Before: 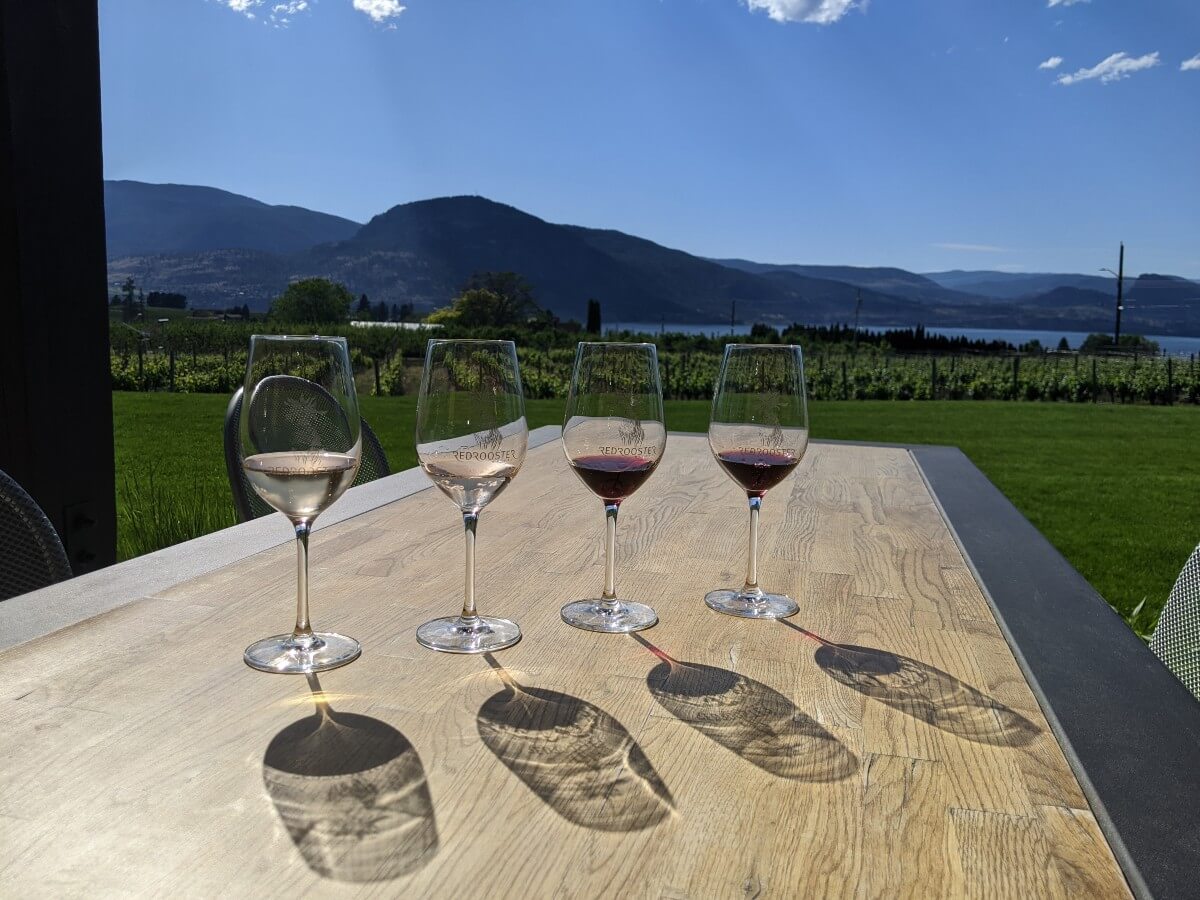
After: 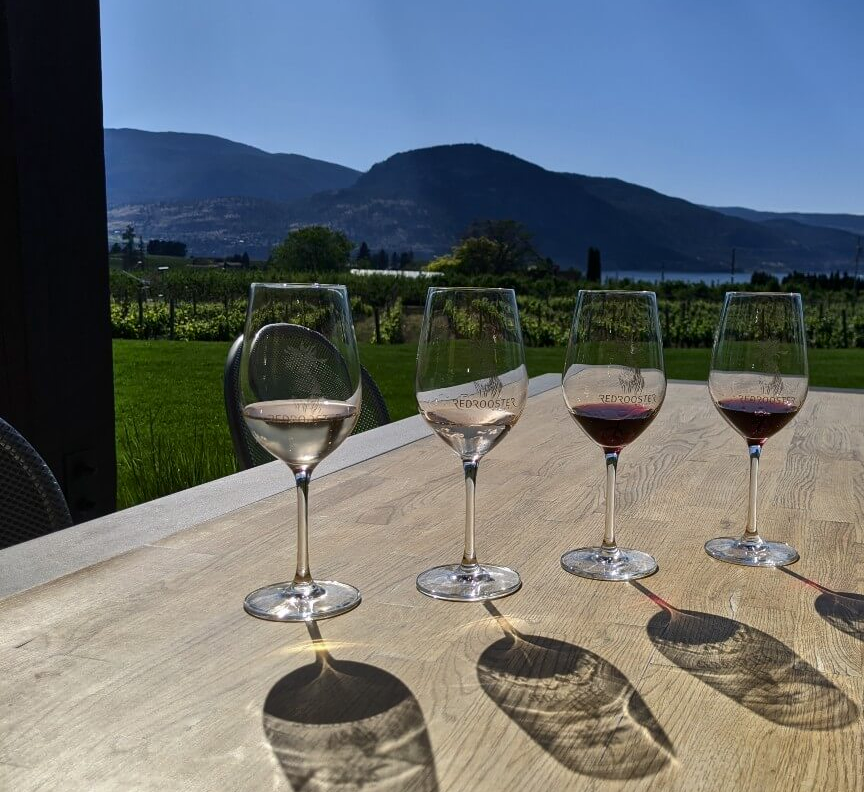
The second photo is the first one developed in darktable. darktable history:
contrast brightness saturation: brightness -0.09
crop: top 5.803%, right 27.864%, bottom 5.804%
shadows and highlights: soften with gaussian
